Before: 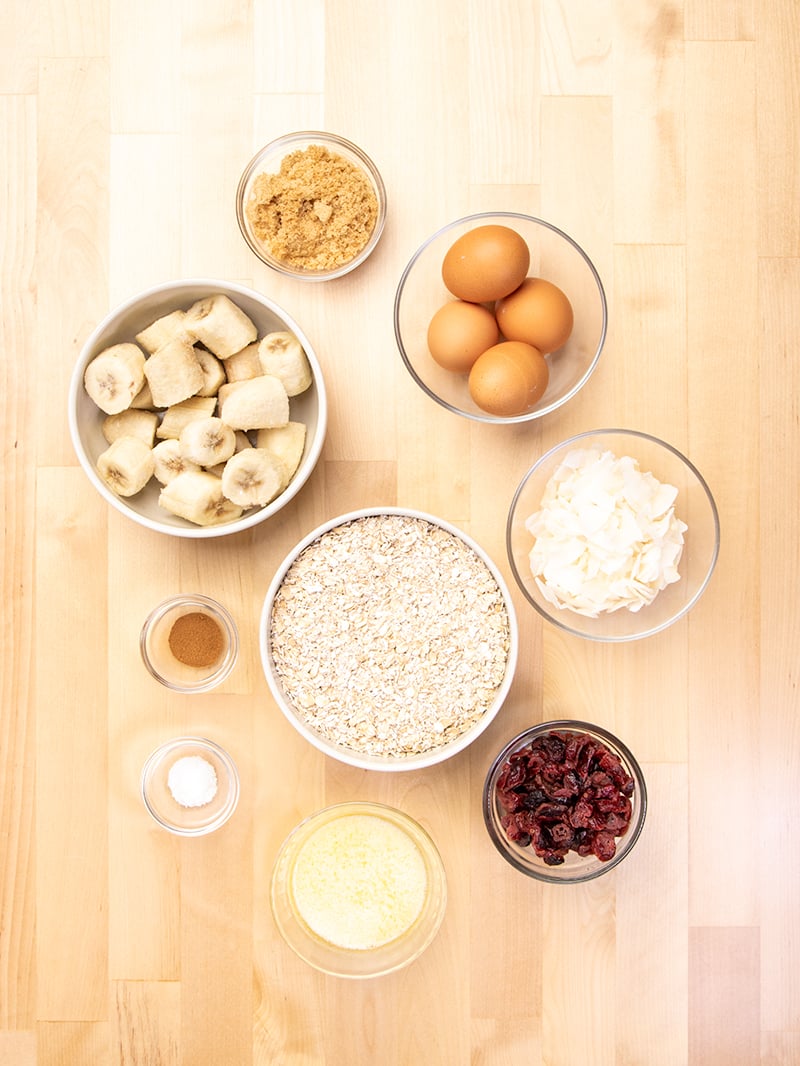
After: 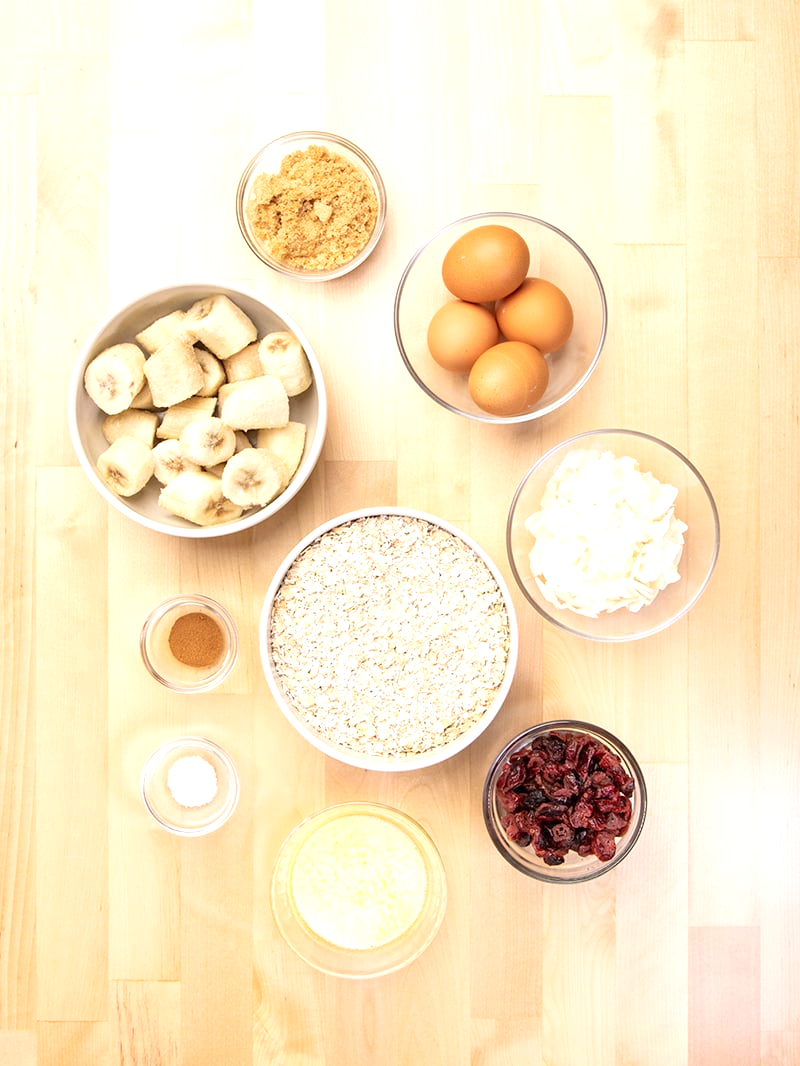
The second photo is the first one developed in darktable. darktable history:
exposure: black level correction 0, exposure 0.301 EV, compensate highlight preservation false
base curve: curves: ch0 [(0, 0) (0.297, 0.298) (1, 1)], preserve colors none
